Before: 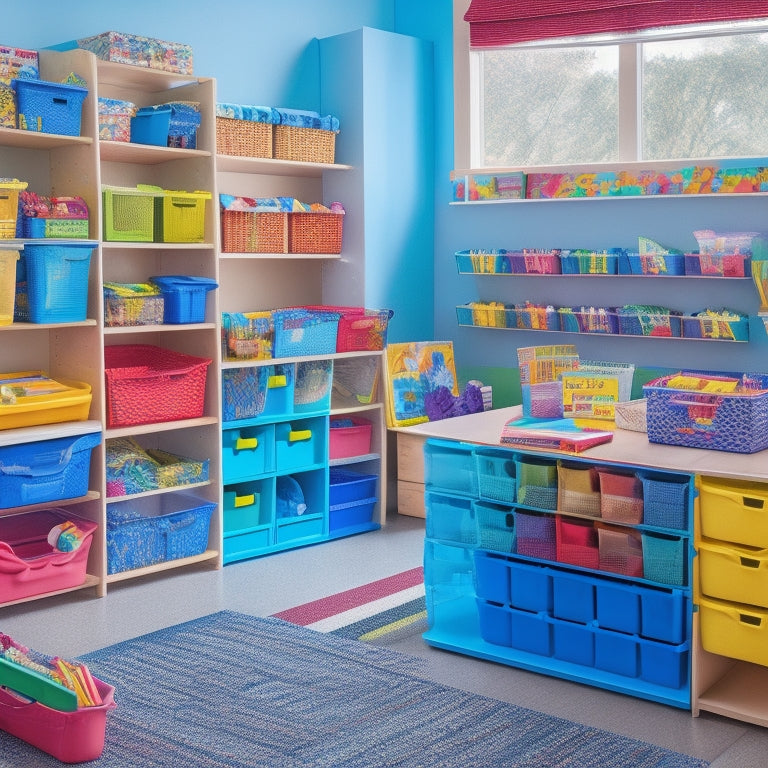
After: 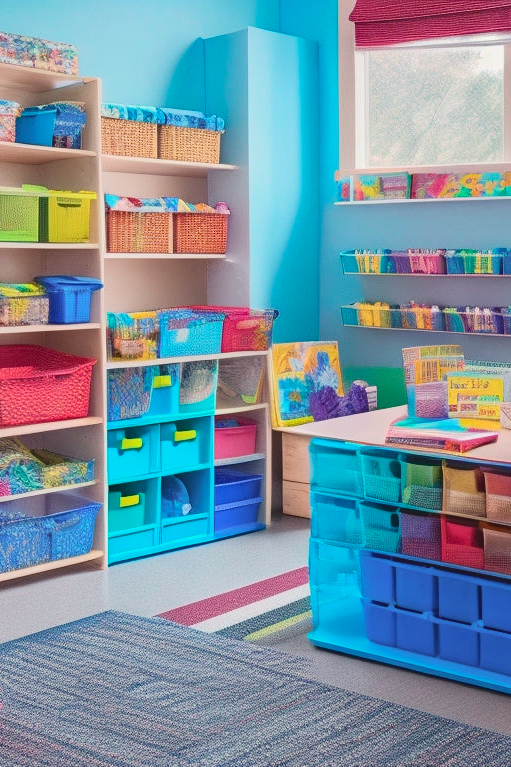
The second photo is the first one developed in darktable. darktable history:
tone curve: curves: ch0 [(0, 0.087) (0.175, 0.178) (0.466, 0.498) (0.715, 0.764) (1, 0.961)]; ch1 [(0, 0) (0.437, 0.398) (0.476, 0.466) (0.505, 0.505) (0.534, 0.544) (0.612, 0.605) (0.641, 0.643) (1, 1)]; ch2 [(0, 0) (0.359, 0.379) (0.427, 0.453) (0.489, 0.495) (0.531, 0.534) (0.579, 0.579) (1, 1)], color space Lab, independent channels, preserve colors none
haze removal: compatibility mode true, adaptive false
crop and rotate: left 15.055%, right 18.278%
